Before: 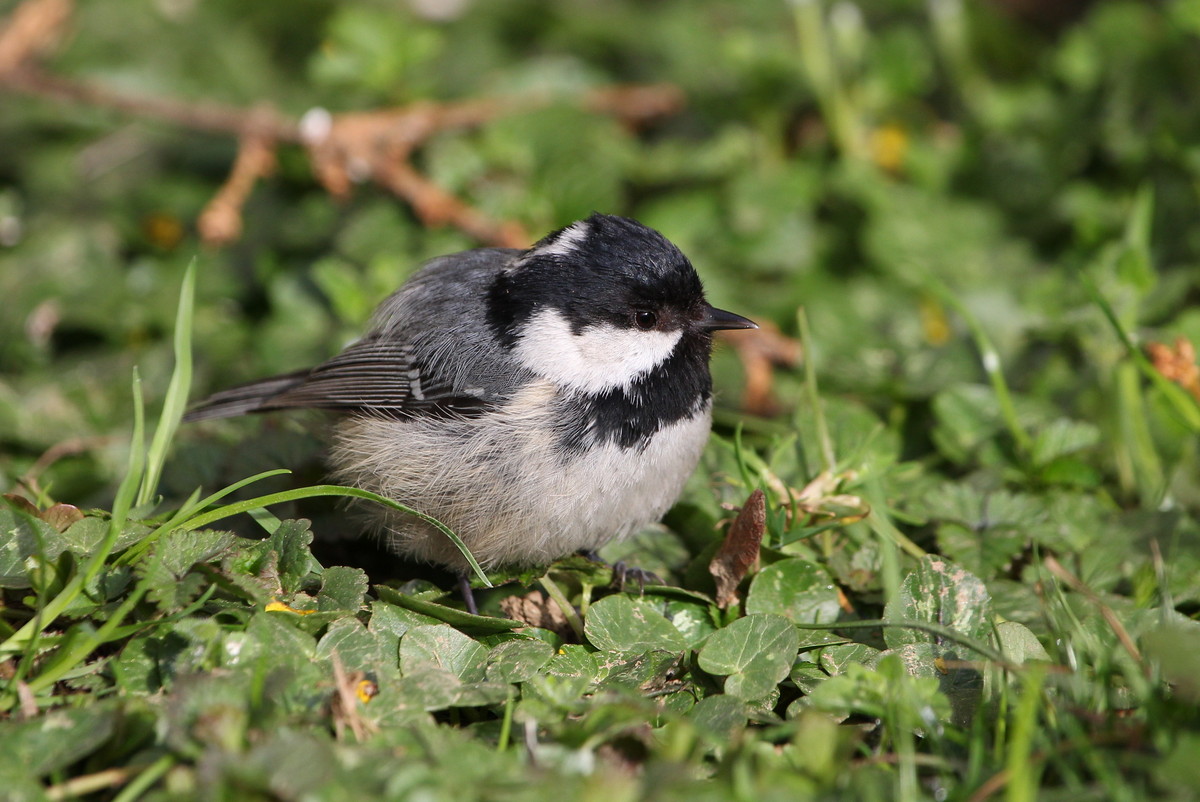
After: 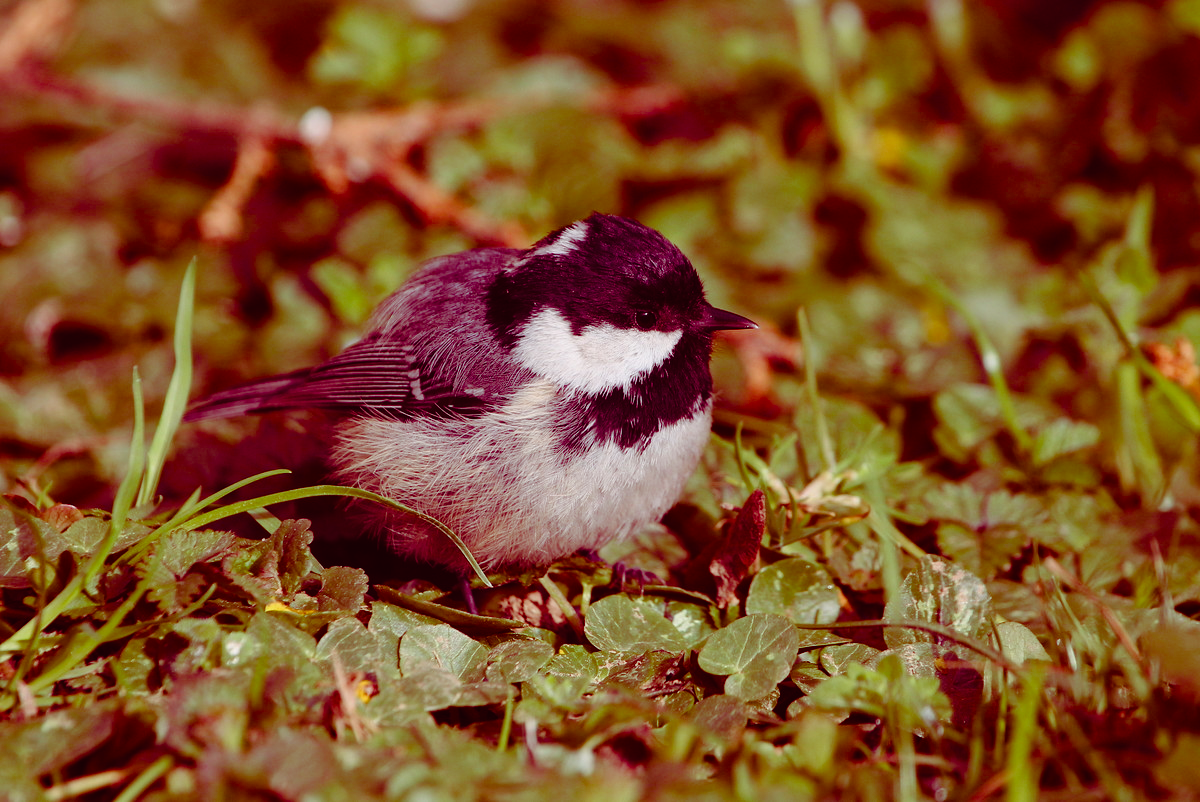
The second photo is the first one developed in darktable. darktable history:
exposure: black level correction 0.001, exposure -0.197 EV, compensate highlight preservation false
color balance rgb: shadows lift › luminance -19.141%, shadows lift › chroma 35.415%, global offset › luminance 0.716%, perceptual saturation grading › global saturation 20%, perceptual saturation grading › highlights -24.775%, perceptual saturation grading › shadows 50.419%
contrast brightness saturation: contrast 0.074
